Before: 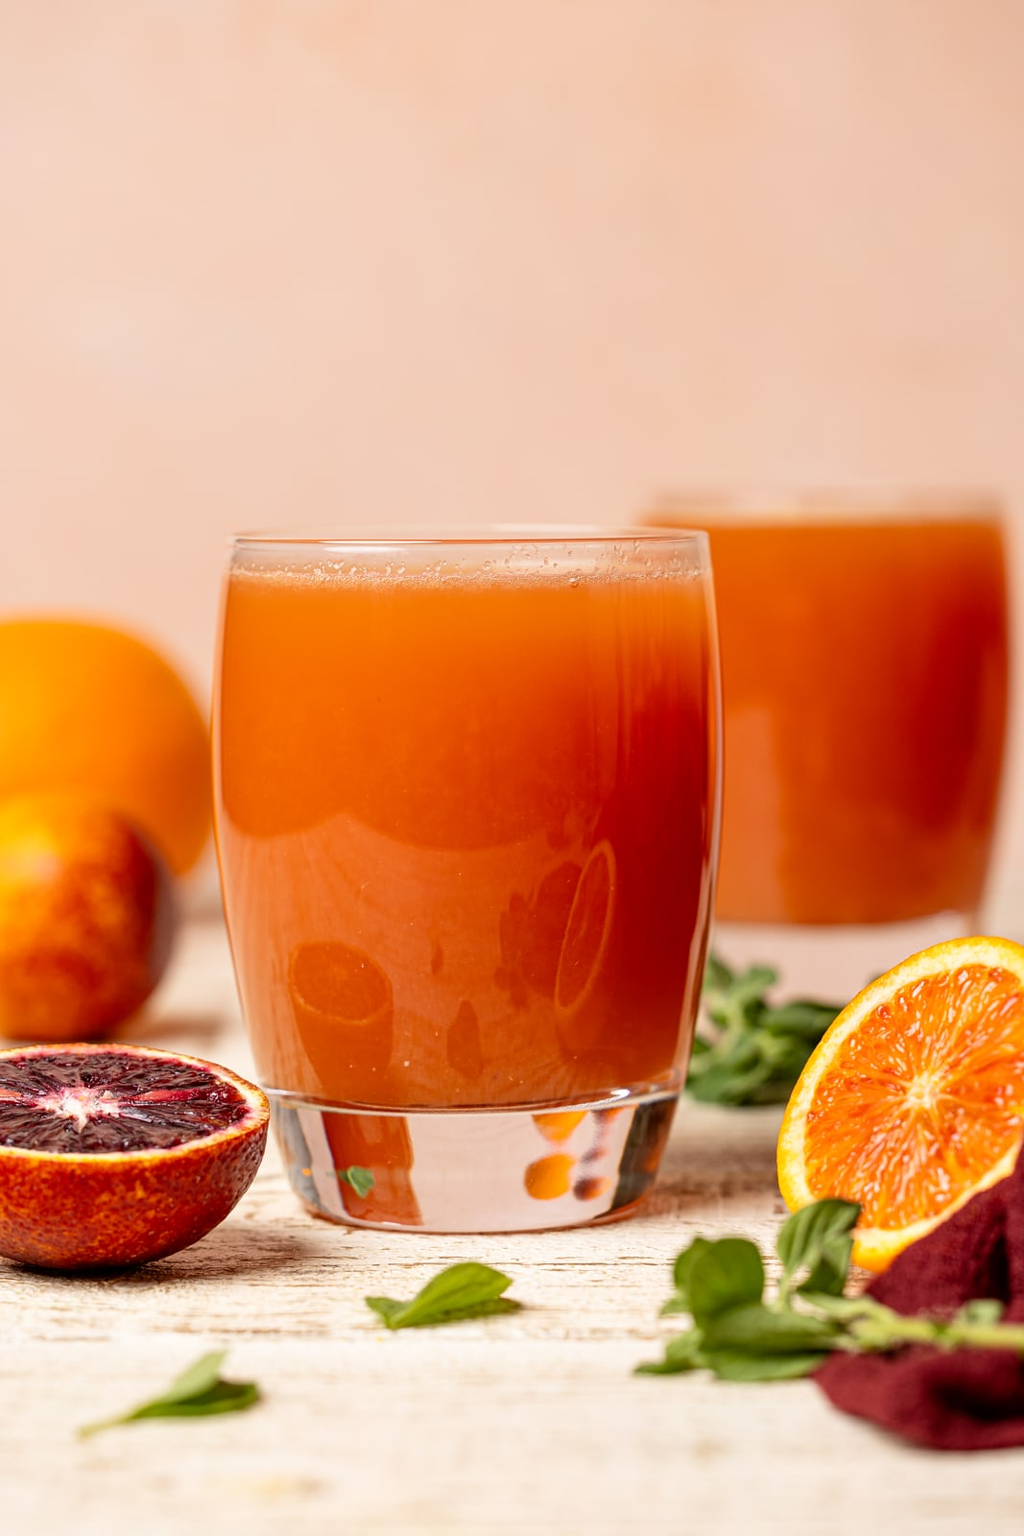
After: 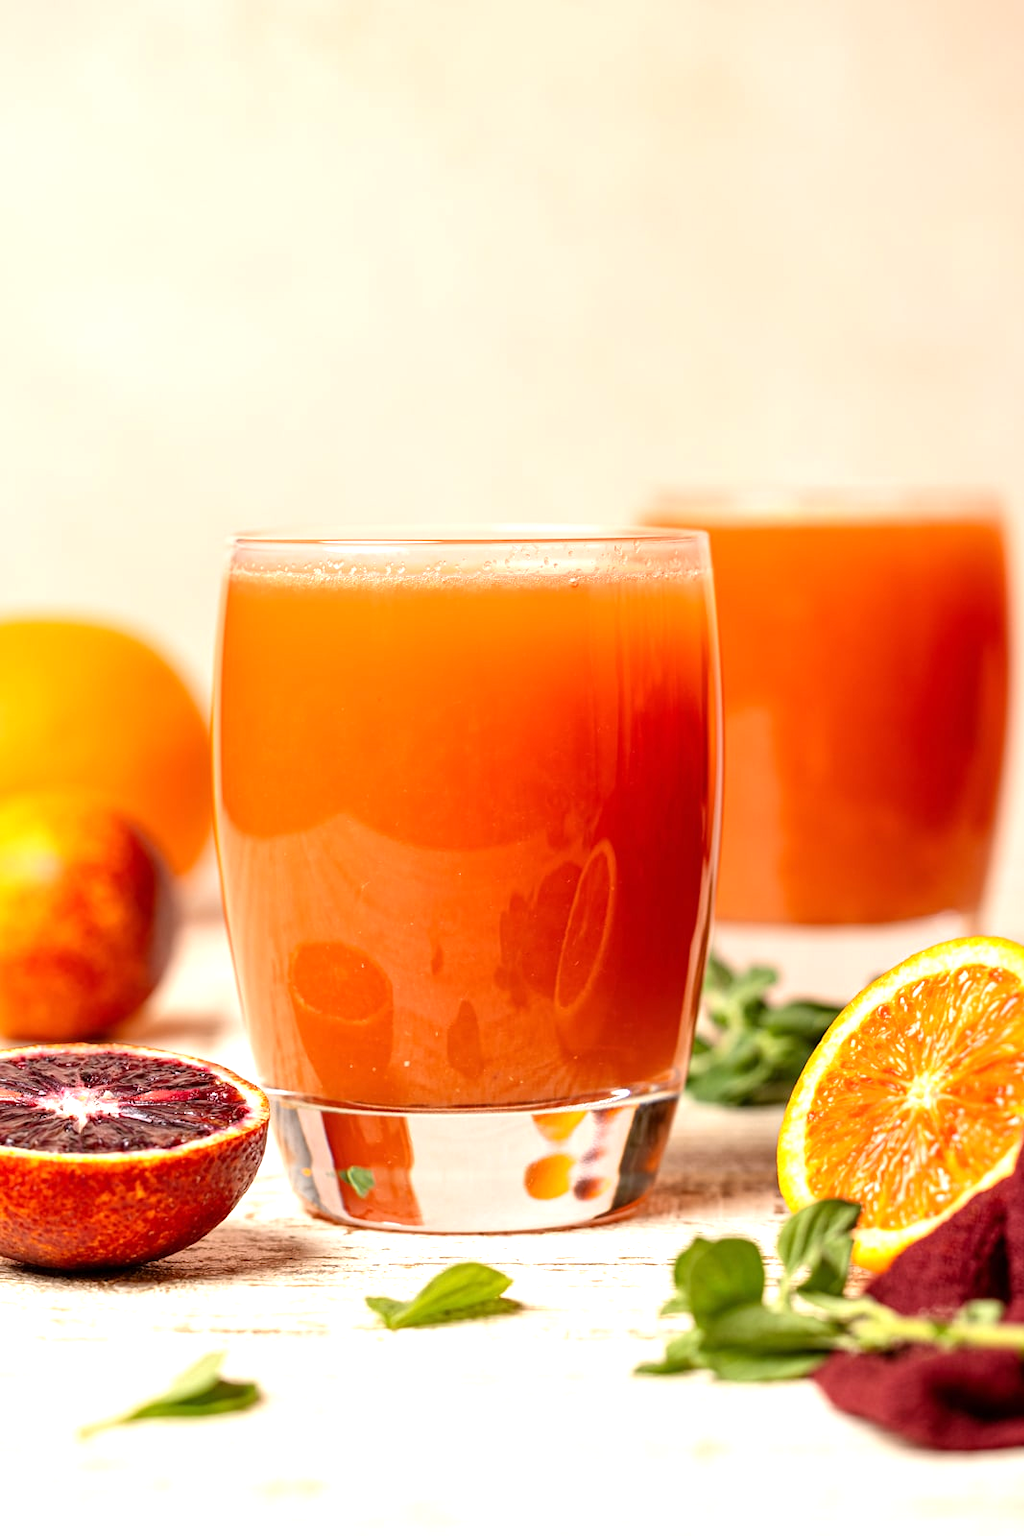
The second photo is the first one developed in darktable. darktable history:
exposure "Extra Printing Brightness": exposure 0.636 EV, compensate highlight preservation false
